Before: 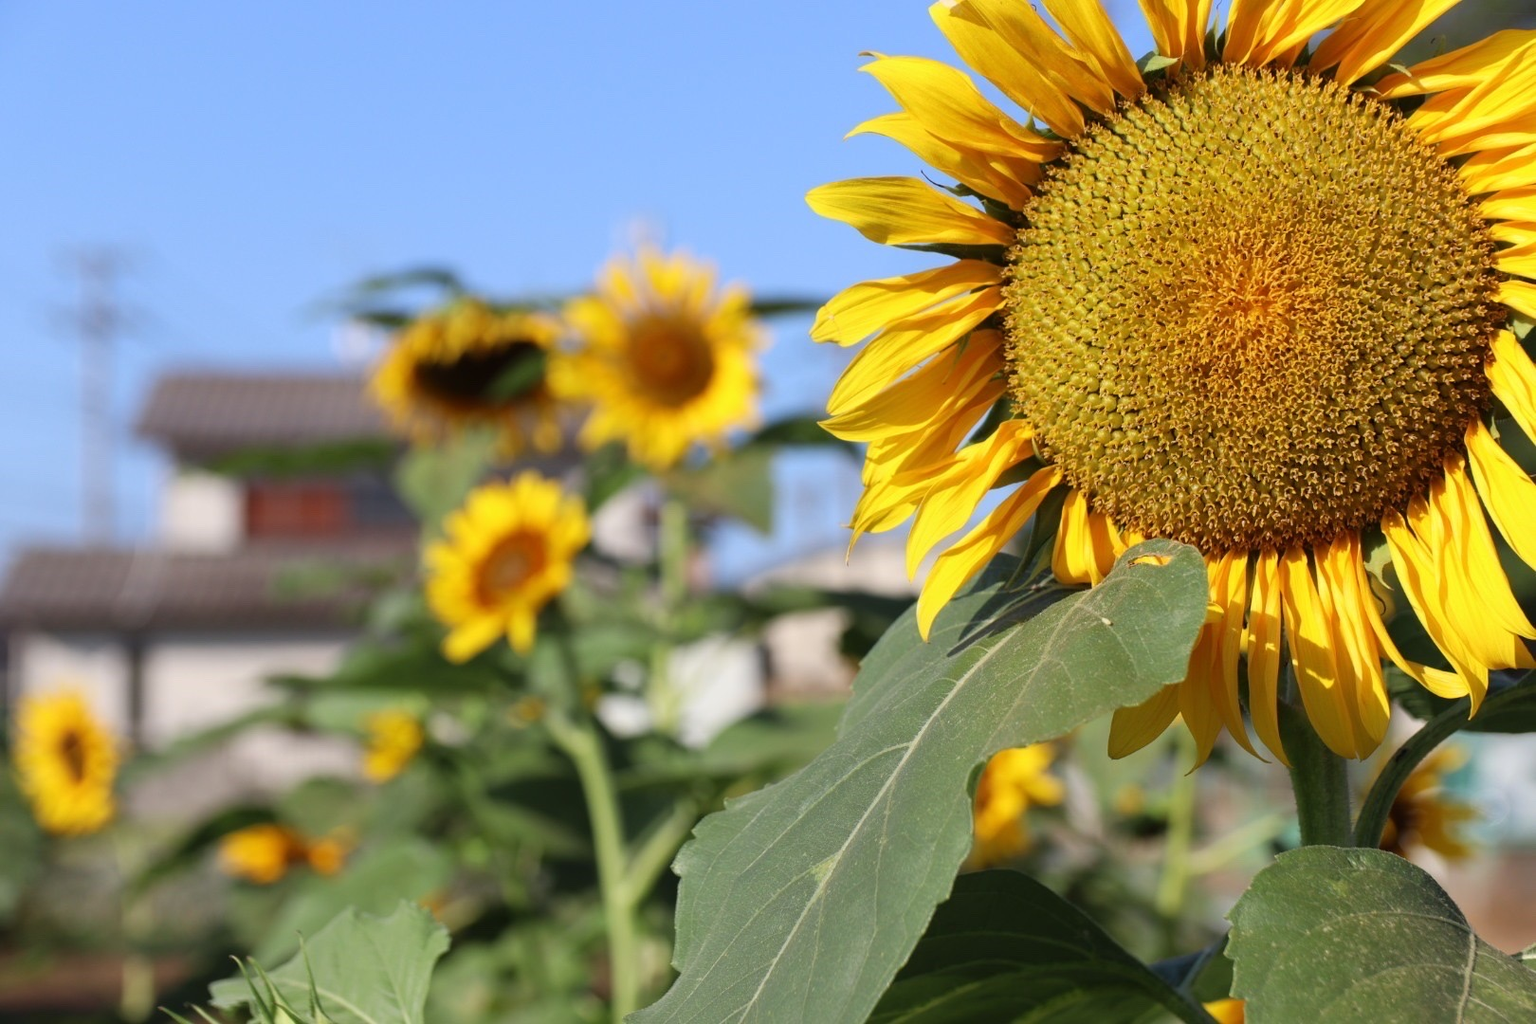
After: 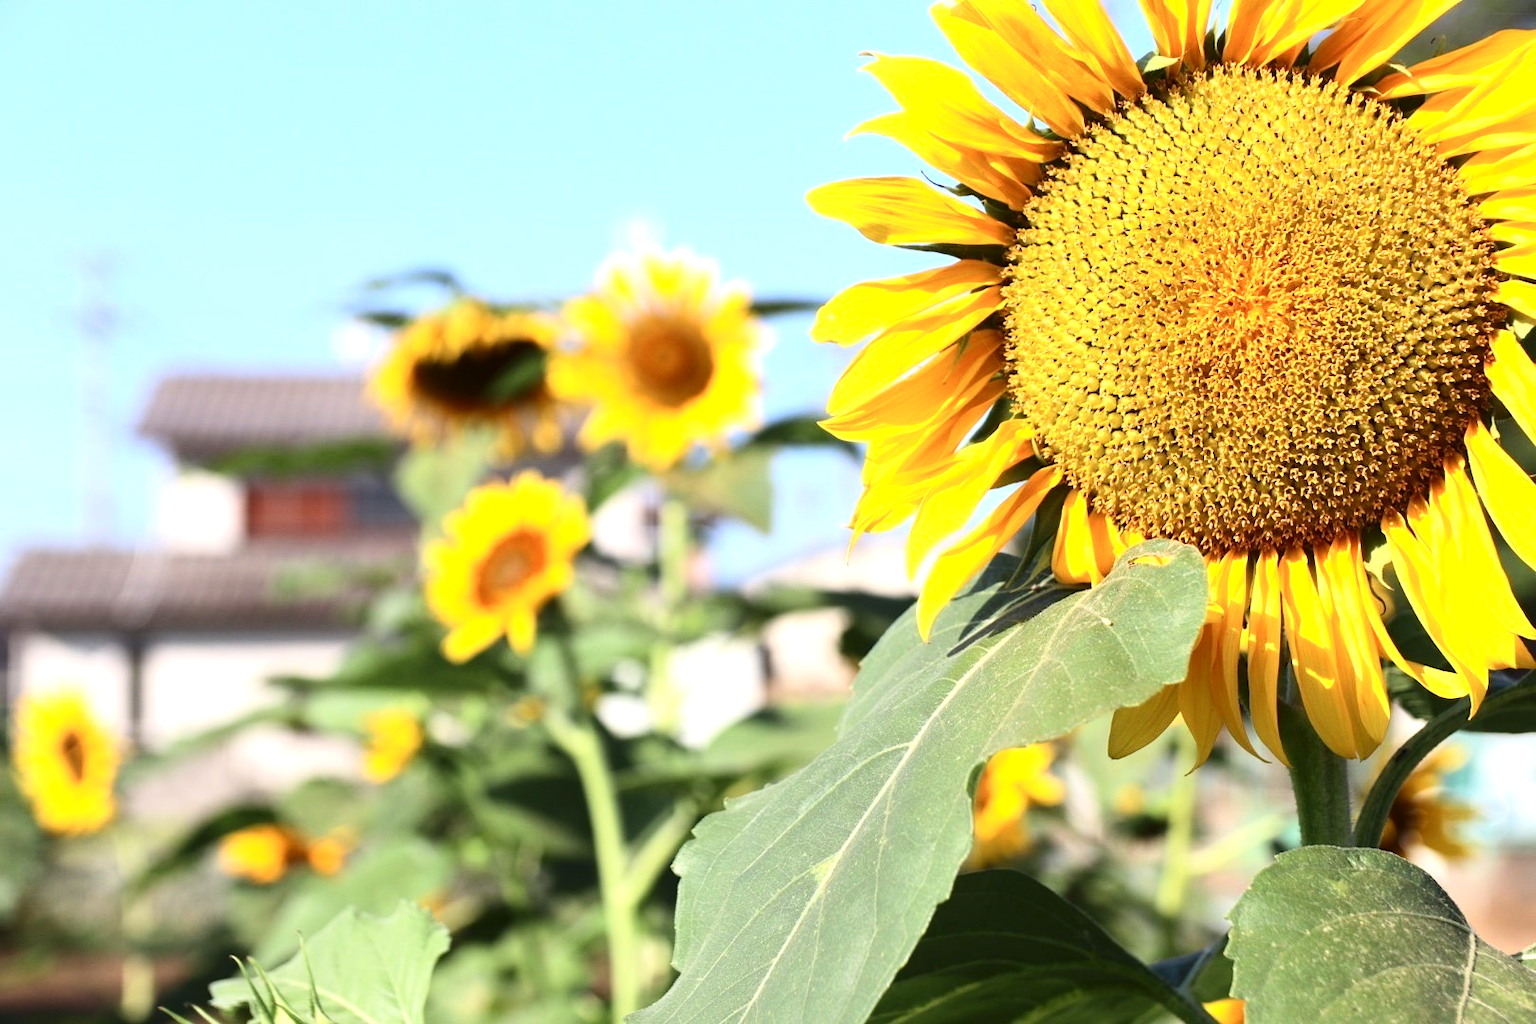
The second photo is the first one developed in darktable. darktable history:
base curve: preserve colors none
contrast brightness saturation: contrast 0.222
exposure: black level correction 0, exposure 1 EV, compensate highlight preservation false
